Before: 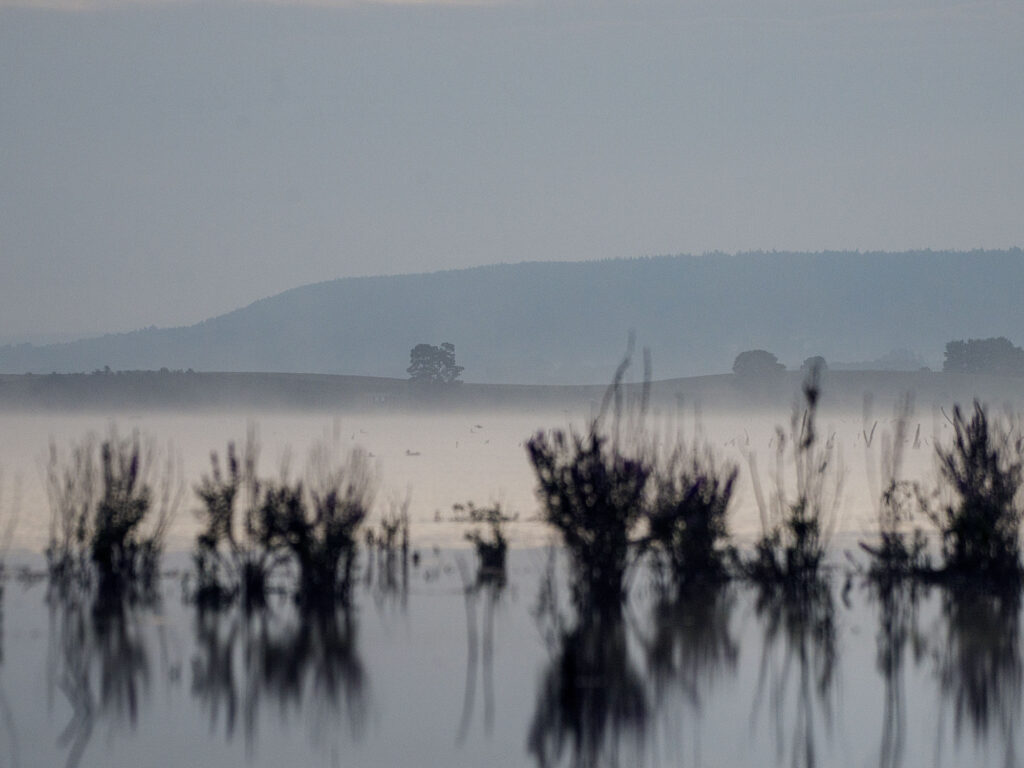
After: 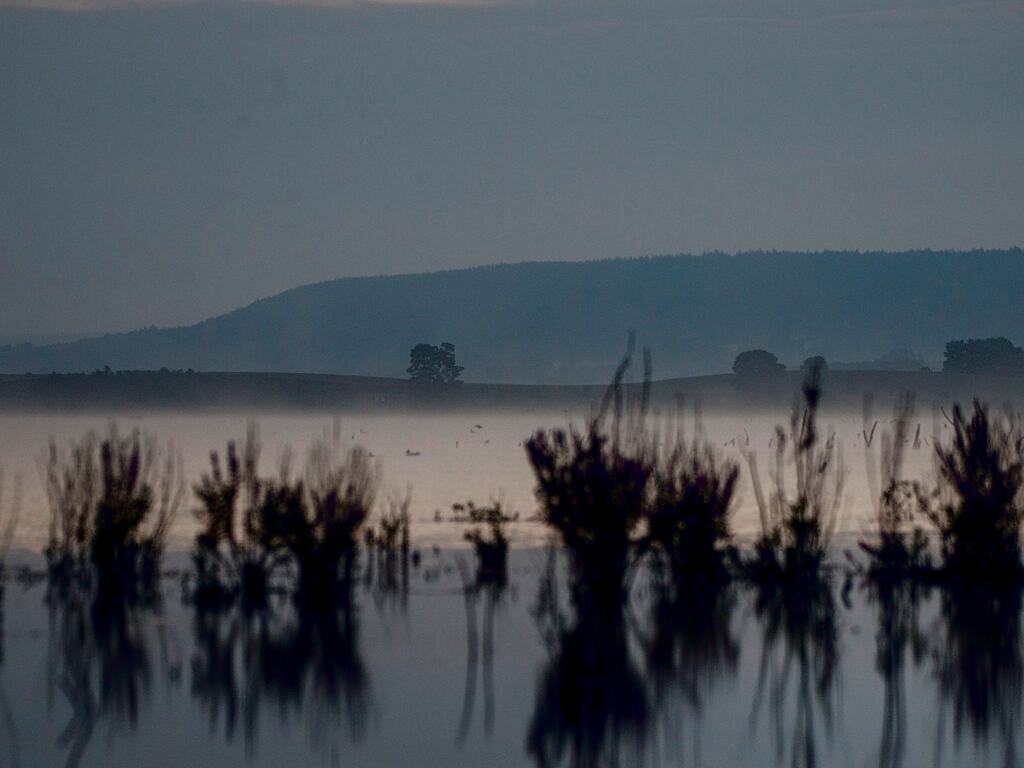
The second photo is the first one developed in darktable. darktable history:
contrast brightness saturation: contrast 0.09, brightness -0.59, saturation 0.17
levels: levels [0, 0.498, 0.996]
exposure: exposure 0.191 EV, compensate highlight preservation false
